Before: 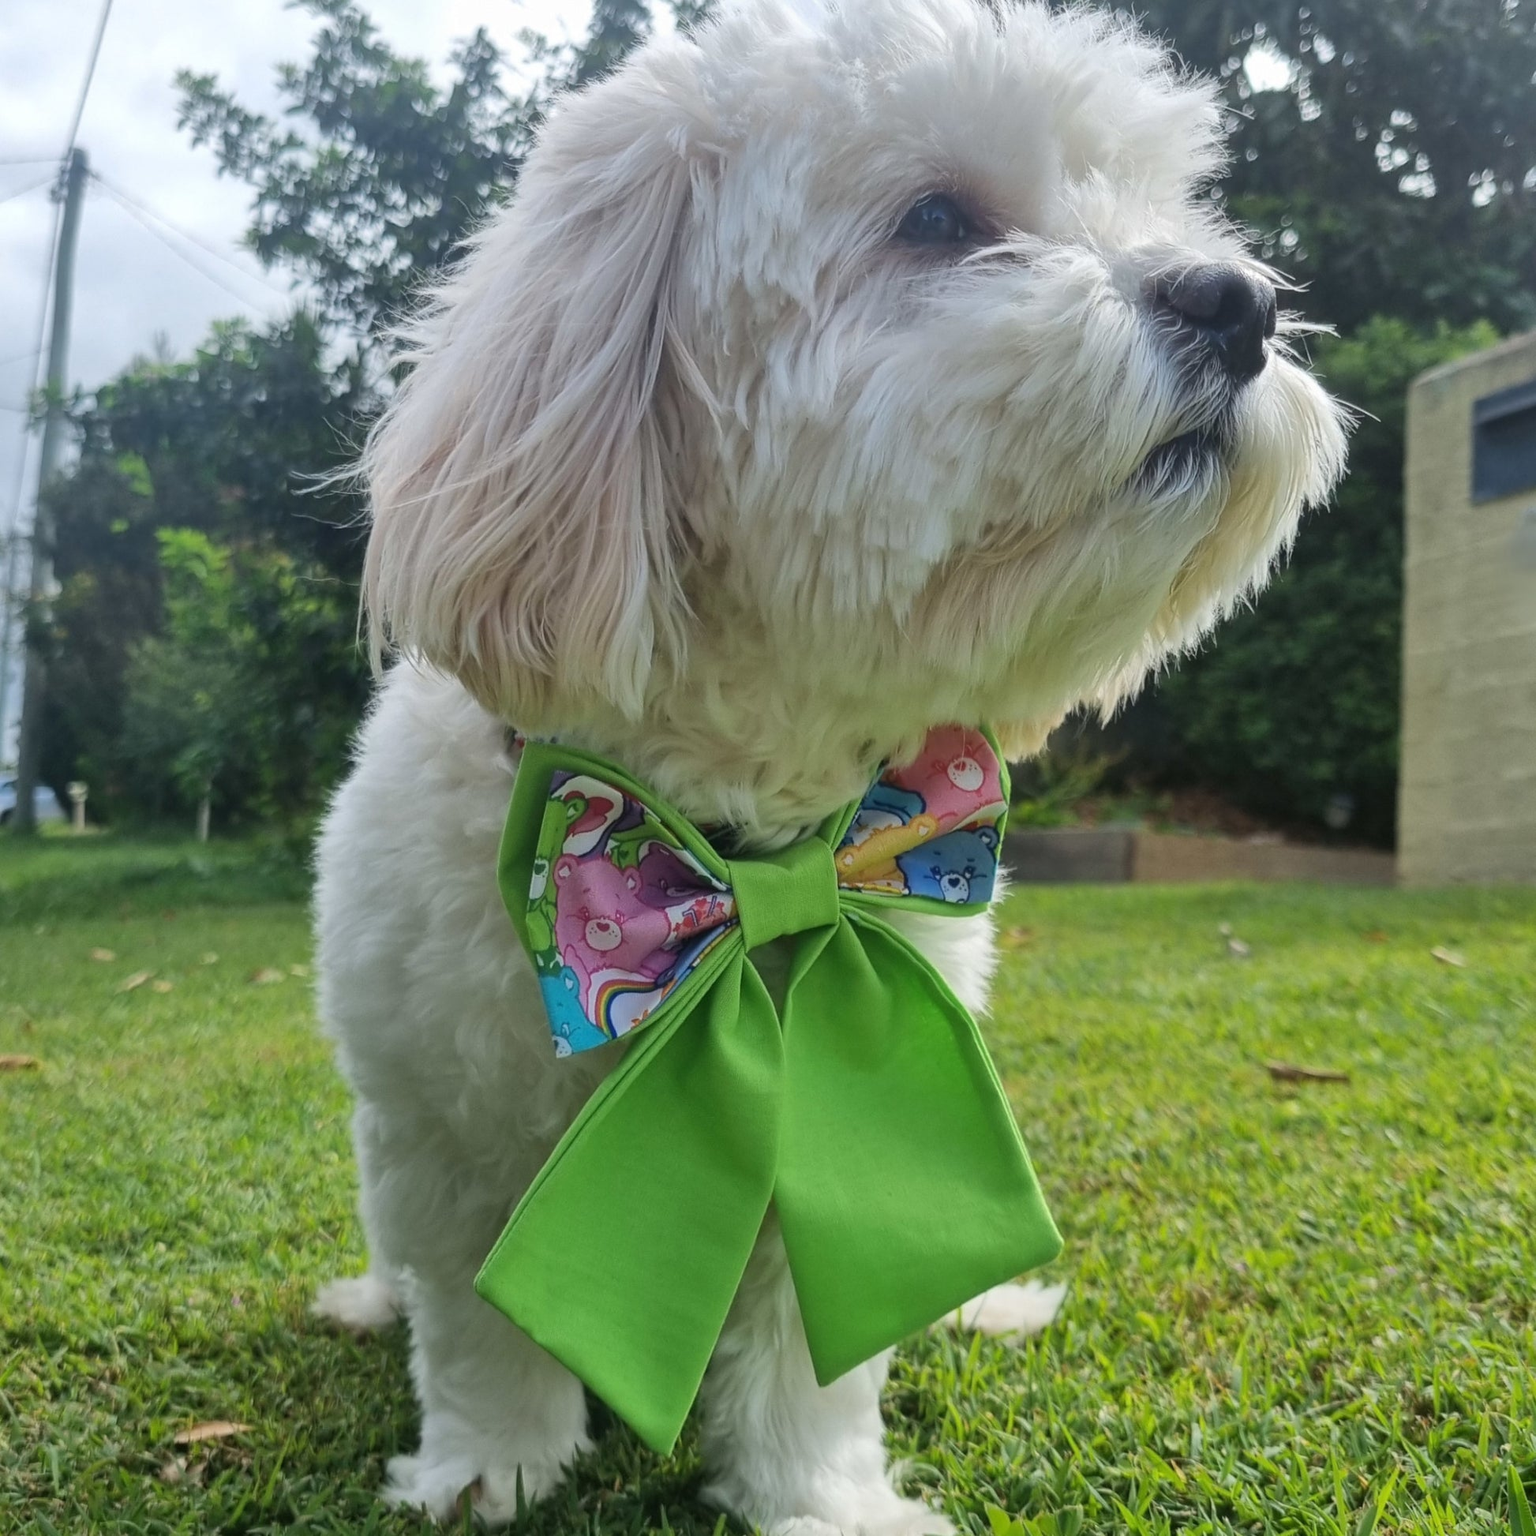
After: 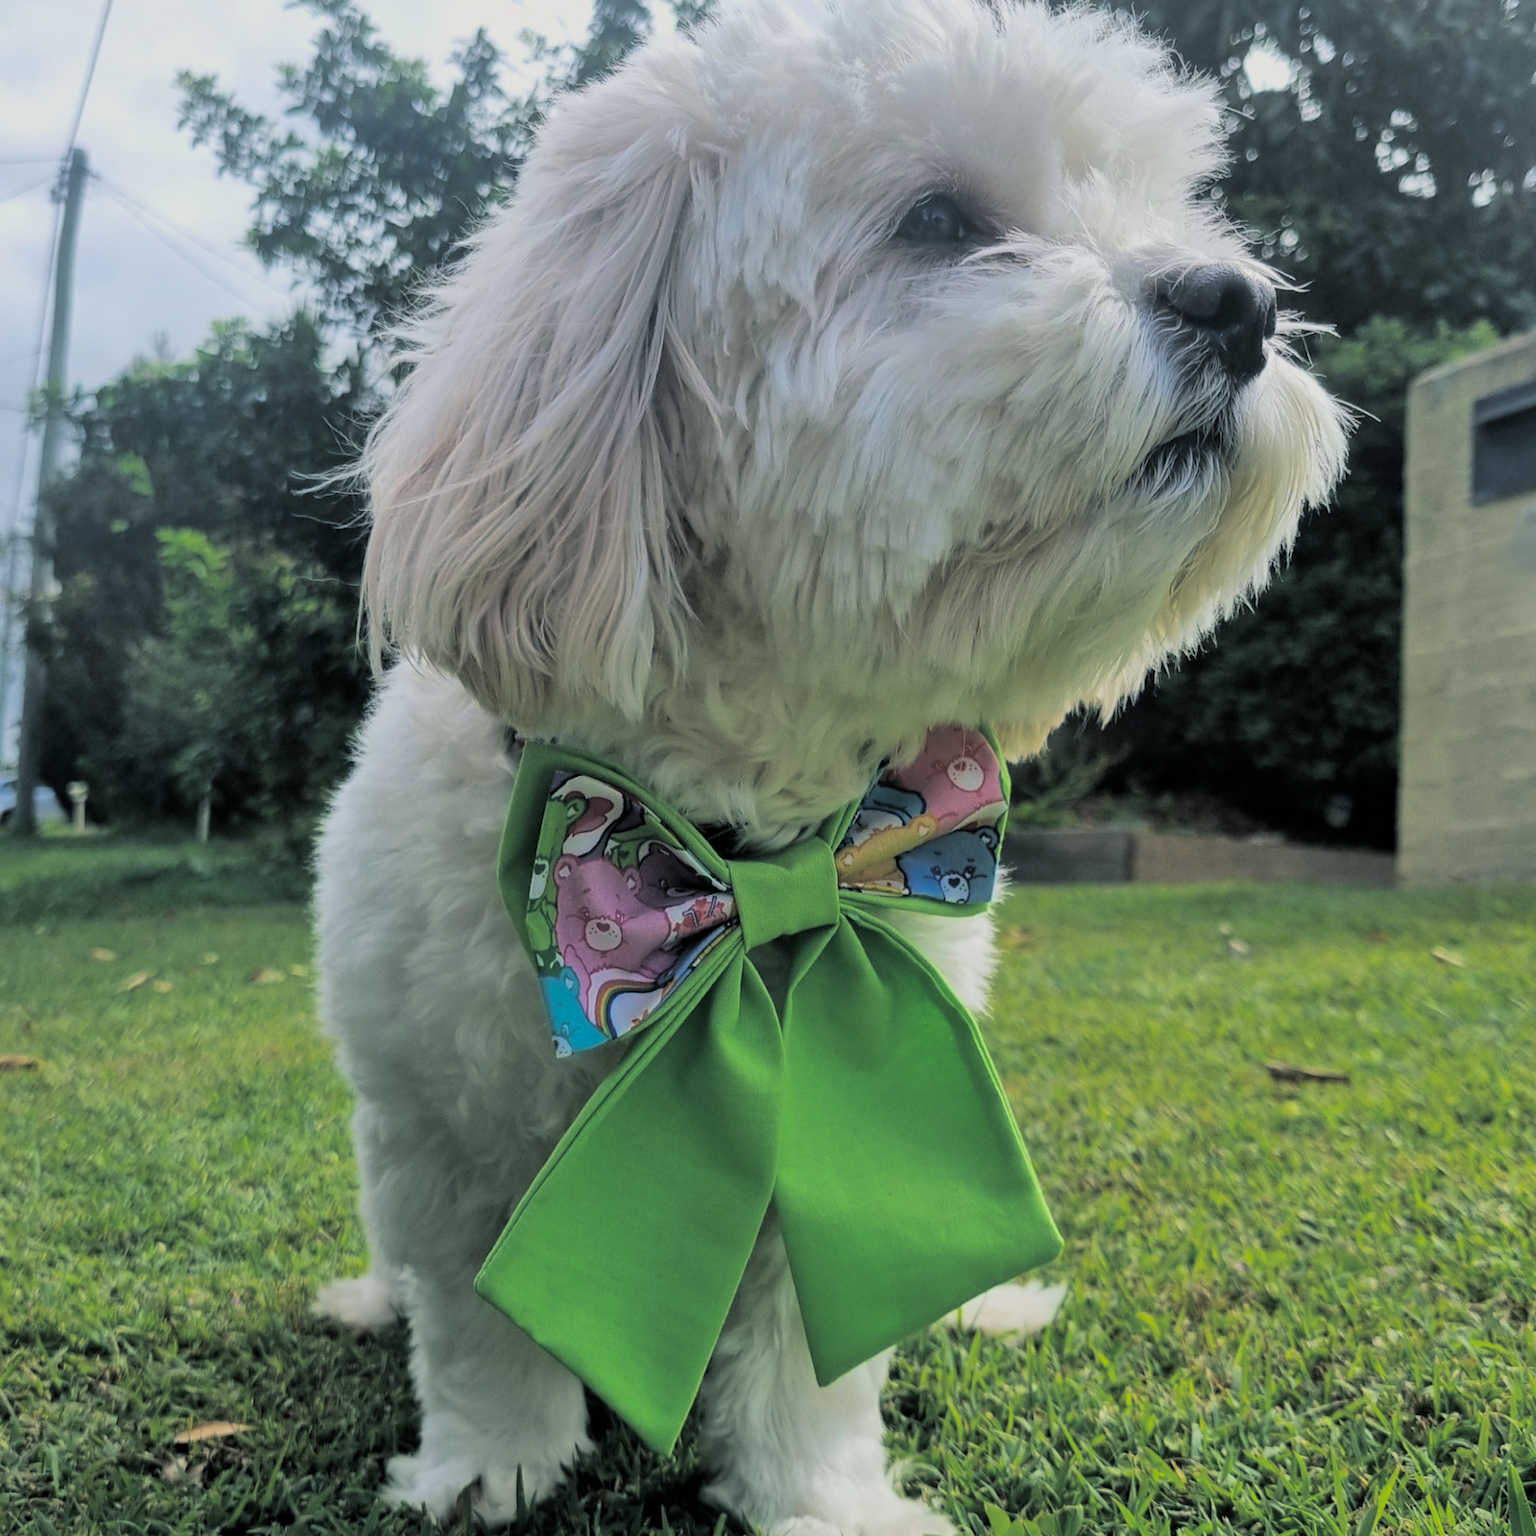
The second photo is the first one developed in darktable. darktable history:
filmic rgb: black relative exposure -7.75 EV, white relative exposure 4.4 EV, threshold 3 EV, target black luminance 0%, hardness 3.76, latitude 50.51%, contrast 1.074, highlights saturation mix 10%, shadows ↔ highlights balance -0.22%, color science v4 (2020), enable highlight reconstruction true
split-toning: shadows › hue 201.6°, shadows › saturation 0.16, highlights › hue 50.4°, highlights › saturation 0.2, balance -49.9
